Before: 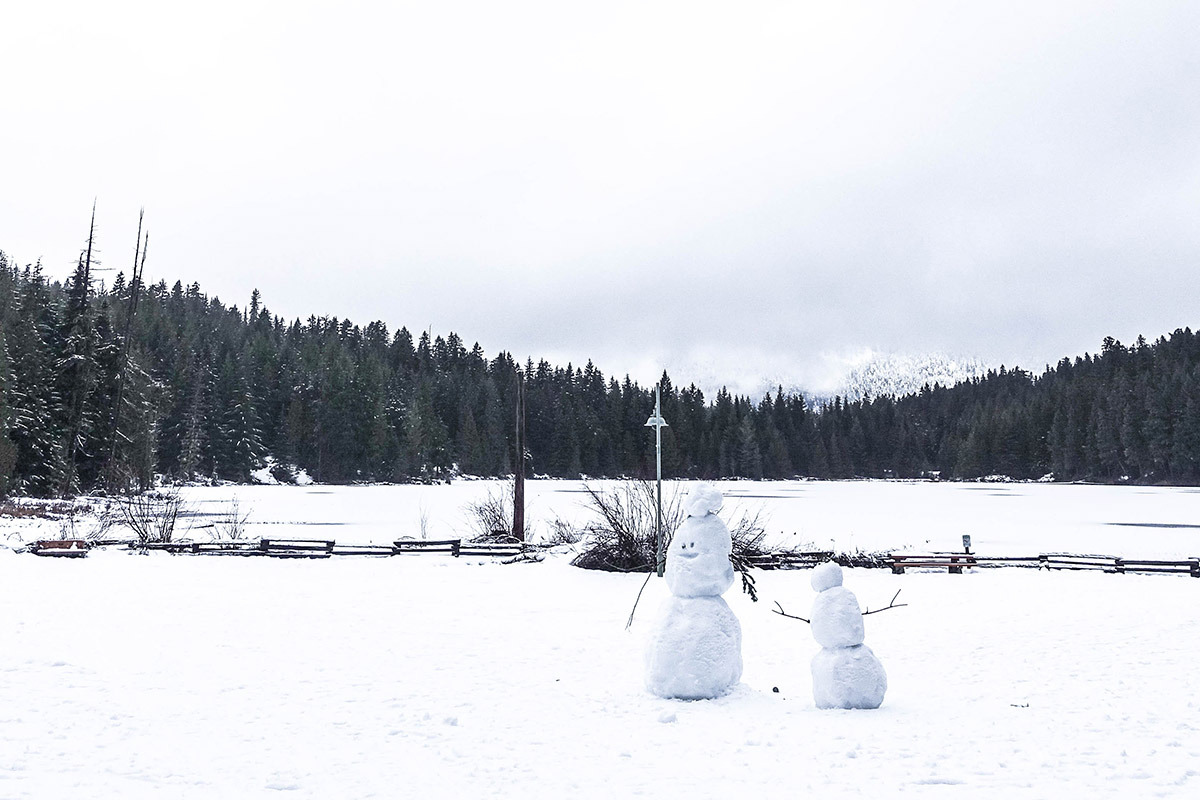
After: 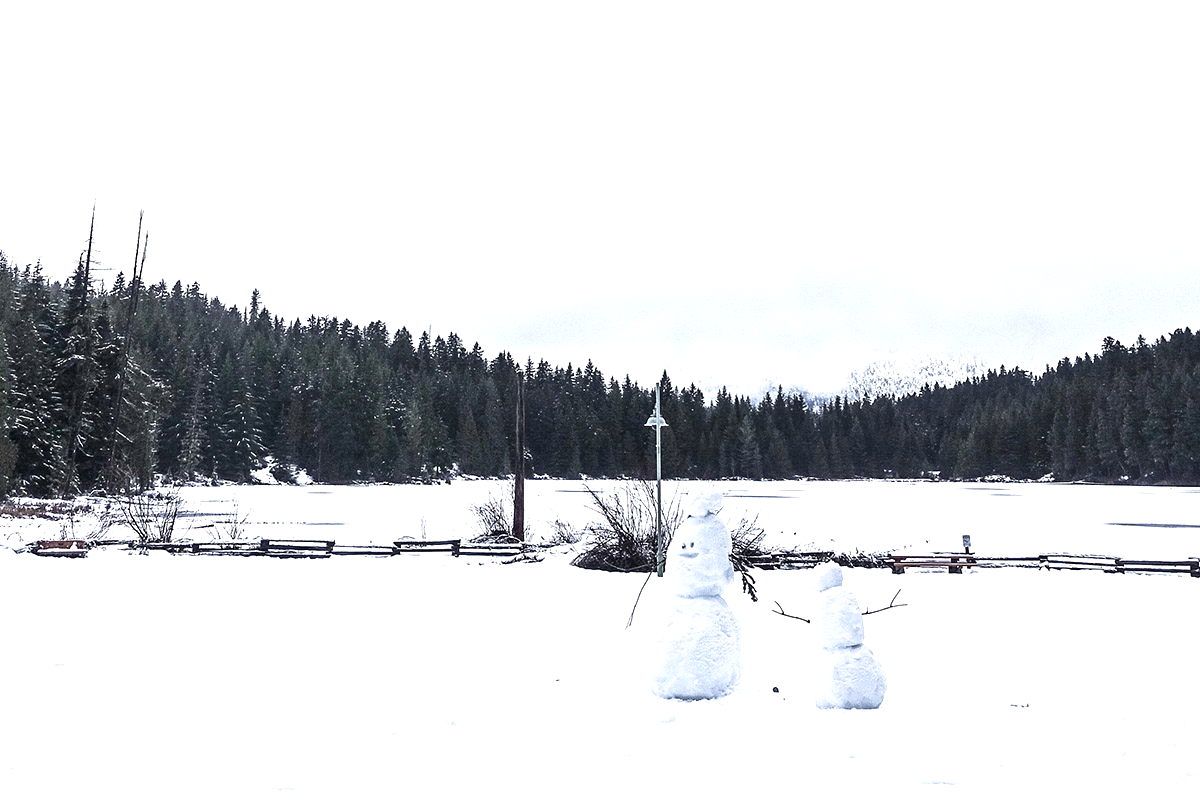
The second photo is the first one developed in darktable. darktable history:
tone equalizer: -8 EV -0.395 EV, -7 EV -0.393 EV, -6 EV -0.306 EV, -5 EV -0.236 EV, -3 EV 0.227 EV, -2 EV 0.306 EV, -1 EV 0.398 EV, +0 EV 0.407 EV, edges refinement/feathering 500, mask exposure compensation -1.25 EV, preserve details no
